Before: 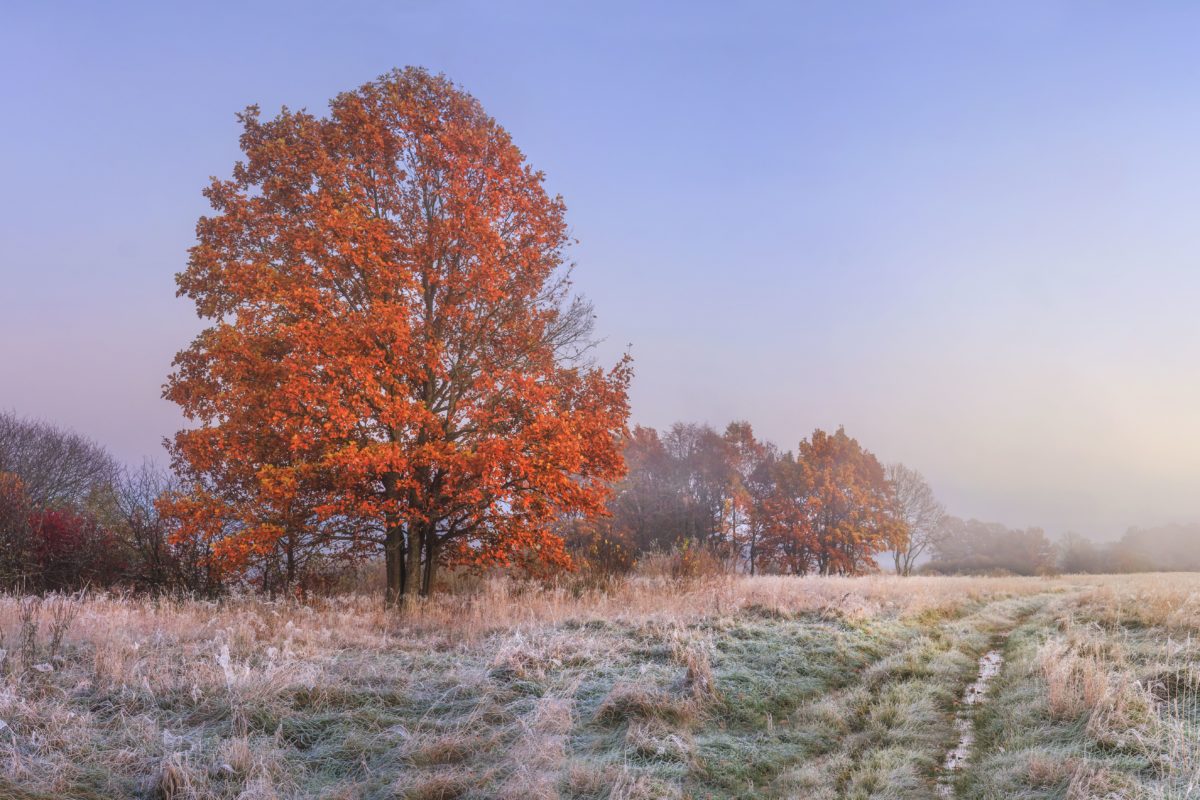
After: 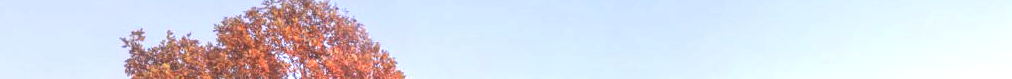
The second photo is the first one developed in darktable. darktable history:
crop and rotate: left 9.644%, top 9.491%, right 6.021%, bottom 80.509%
exposure: exposure 1 EV, compensate highlight preservation false
local contrast: on, module defaults
